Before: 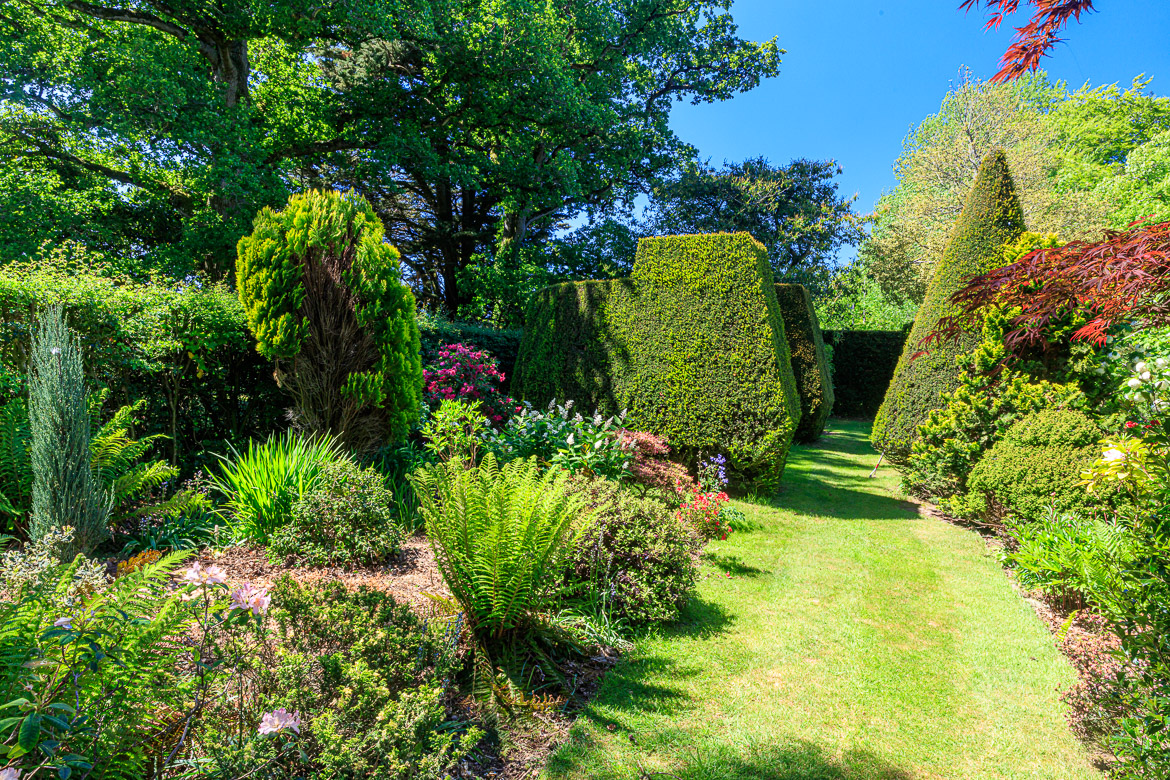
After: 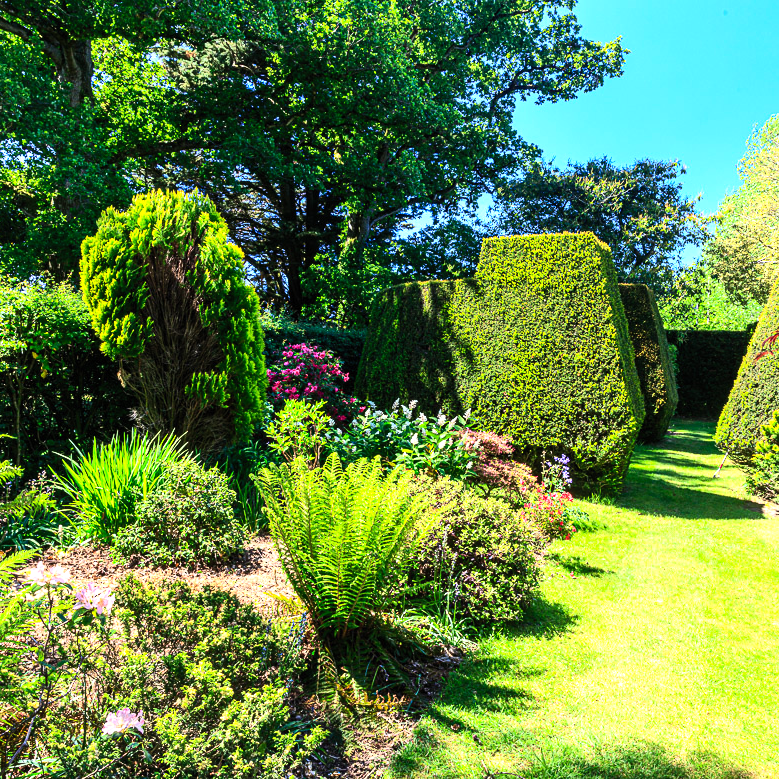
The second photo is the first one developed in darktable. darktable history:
tone equalizer: -8 EV -0.75 EV, -7 EV -0.7 EV, -6 EV -0.6 EV, -5 EV -0.4 EV, -3 EV 0.4 EV, -2 EV 0.6 EV, -1 EV 0.7 EV, +0 EV 0.75 EV, edges refinement/feathering 500, mask exposure compensation -1.57 EV, preserve details no
contrast brightness saturation: contrast 0.2, brightness 0.15, saturation 0.14
crop and rotate: left 13.342%, right 19.991%
